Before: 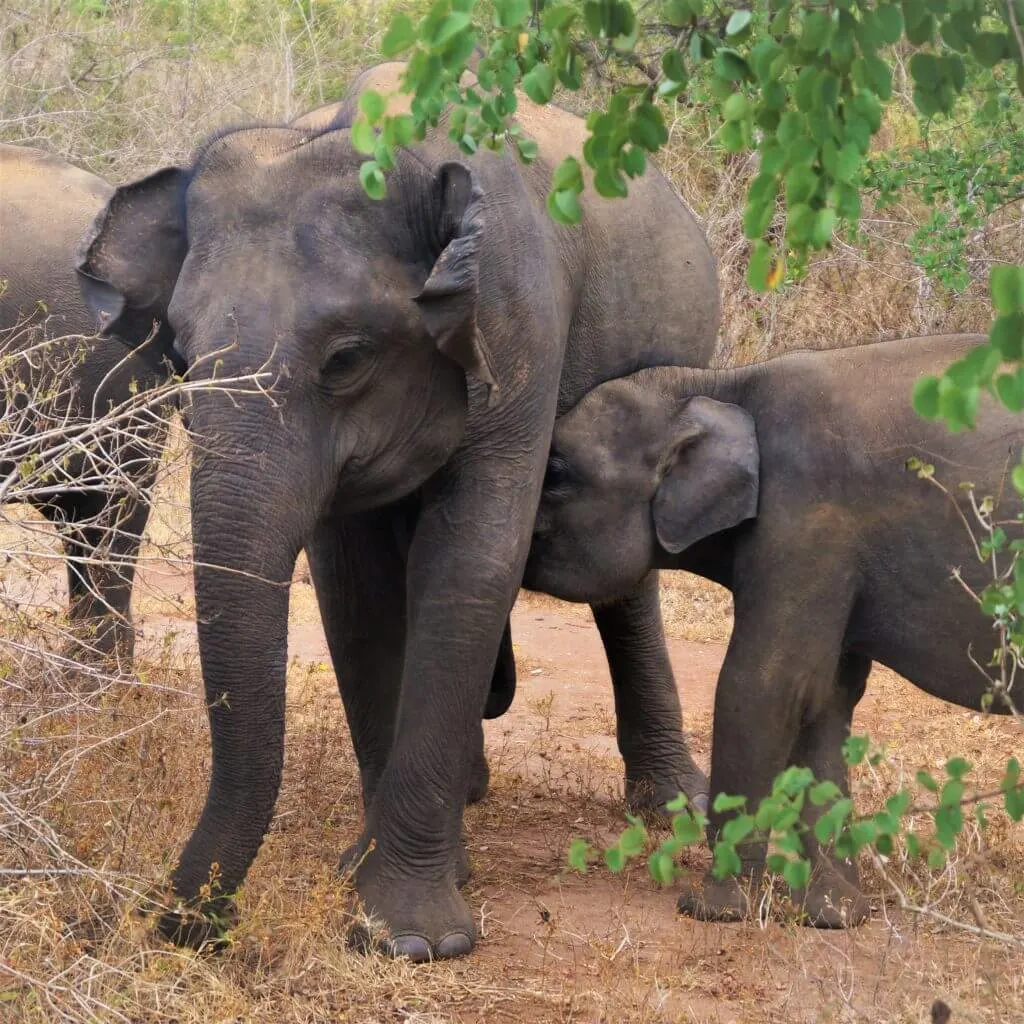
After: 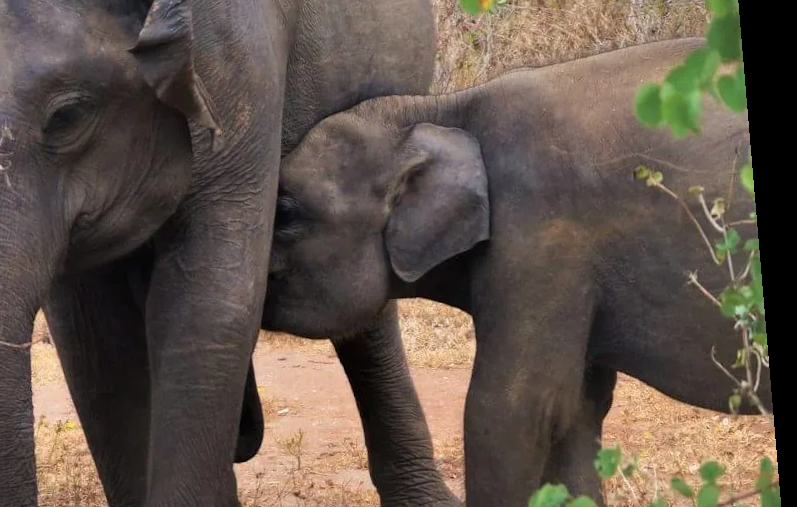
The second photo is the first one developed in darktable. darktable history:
rotate and perspective: rotation -4.86°, automatic cropping off
crop and rotate: left 27.938%, top 27.046%, bottom 27.046%
